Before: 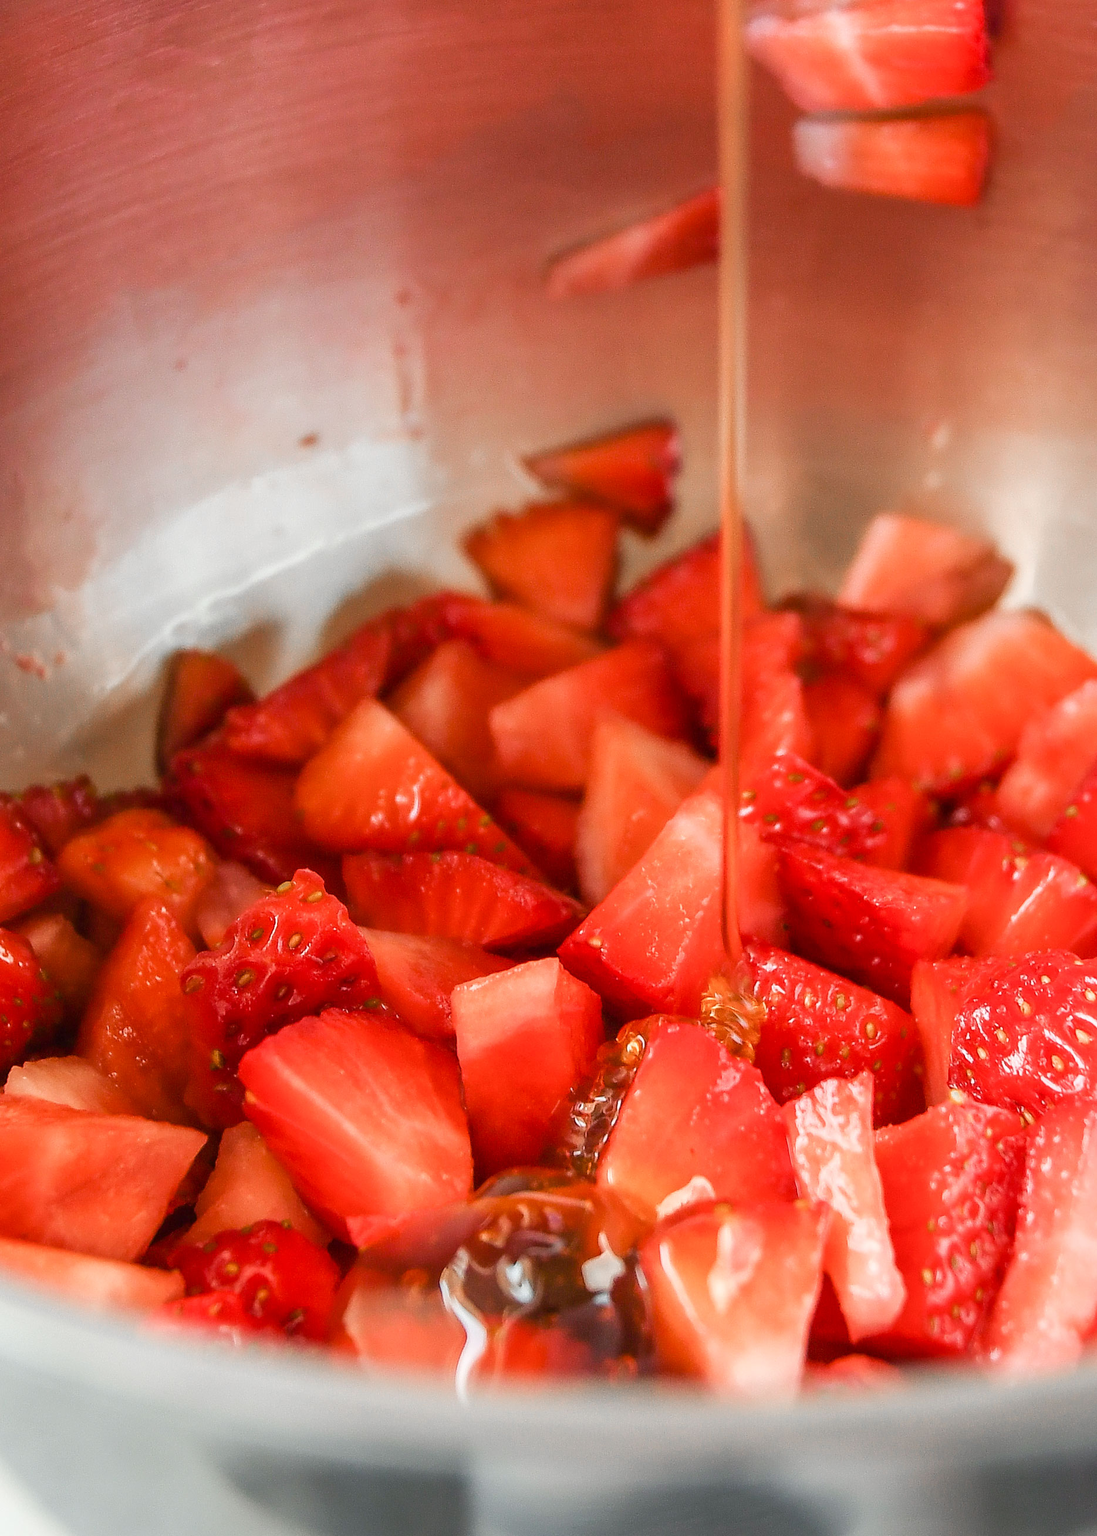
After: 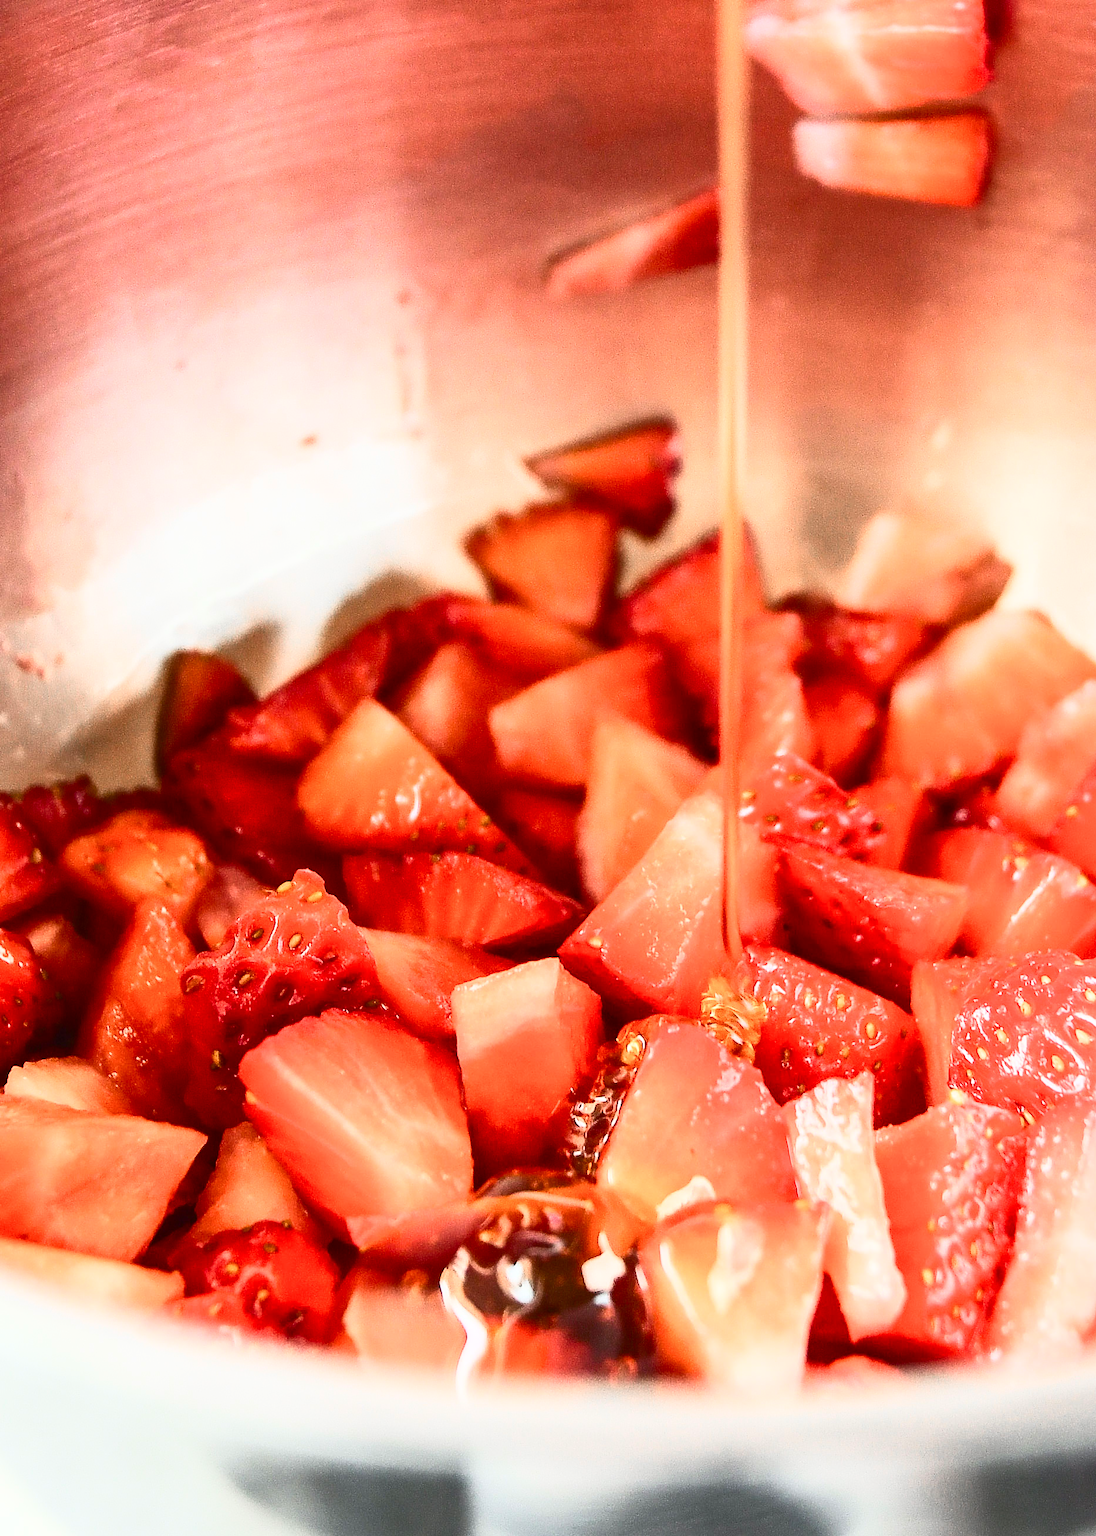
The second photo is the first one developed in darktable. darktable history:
contrast brightness saturation: contrast 0.636, brightness 0.329, saturation 0.147
